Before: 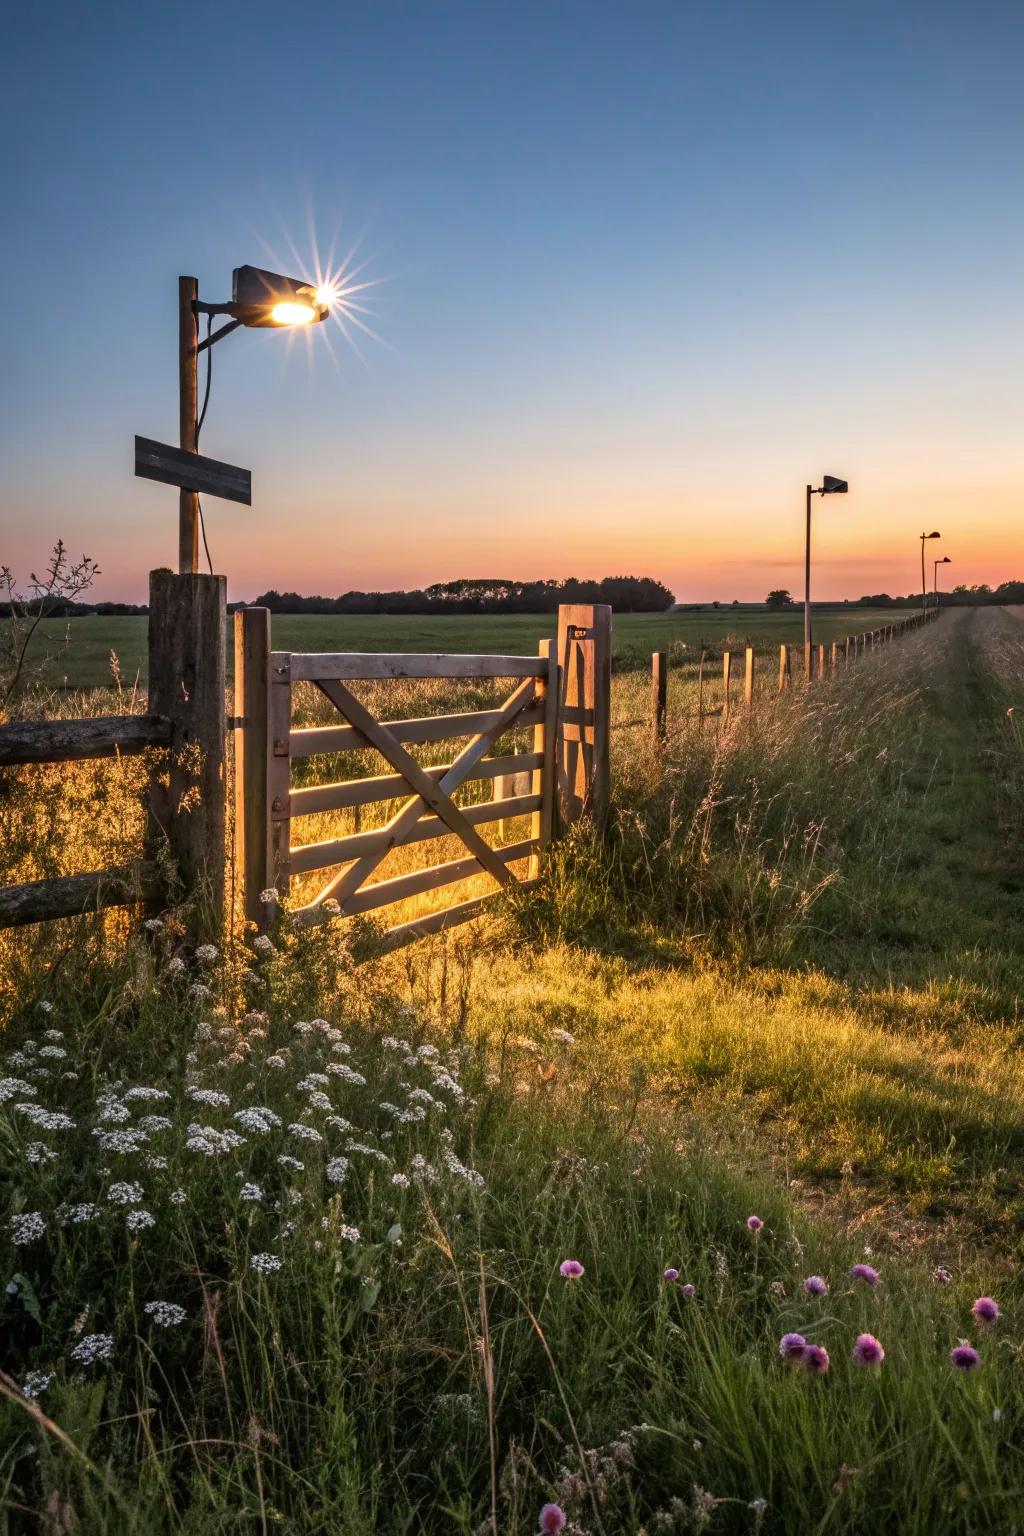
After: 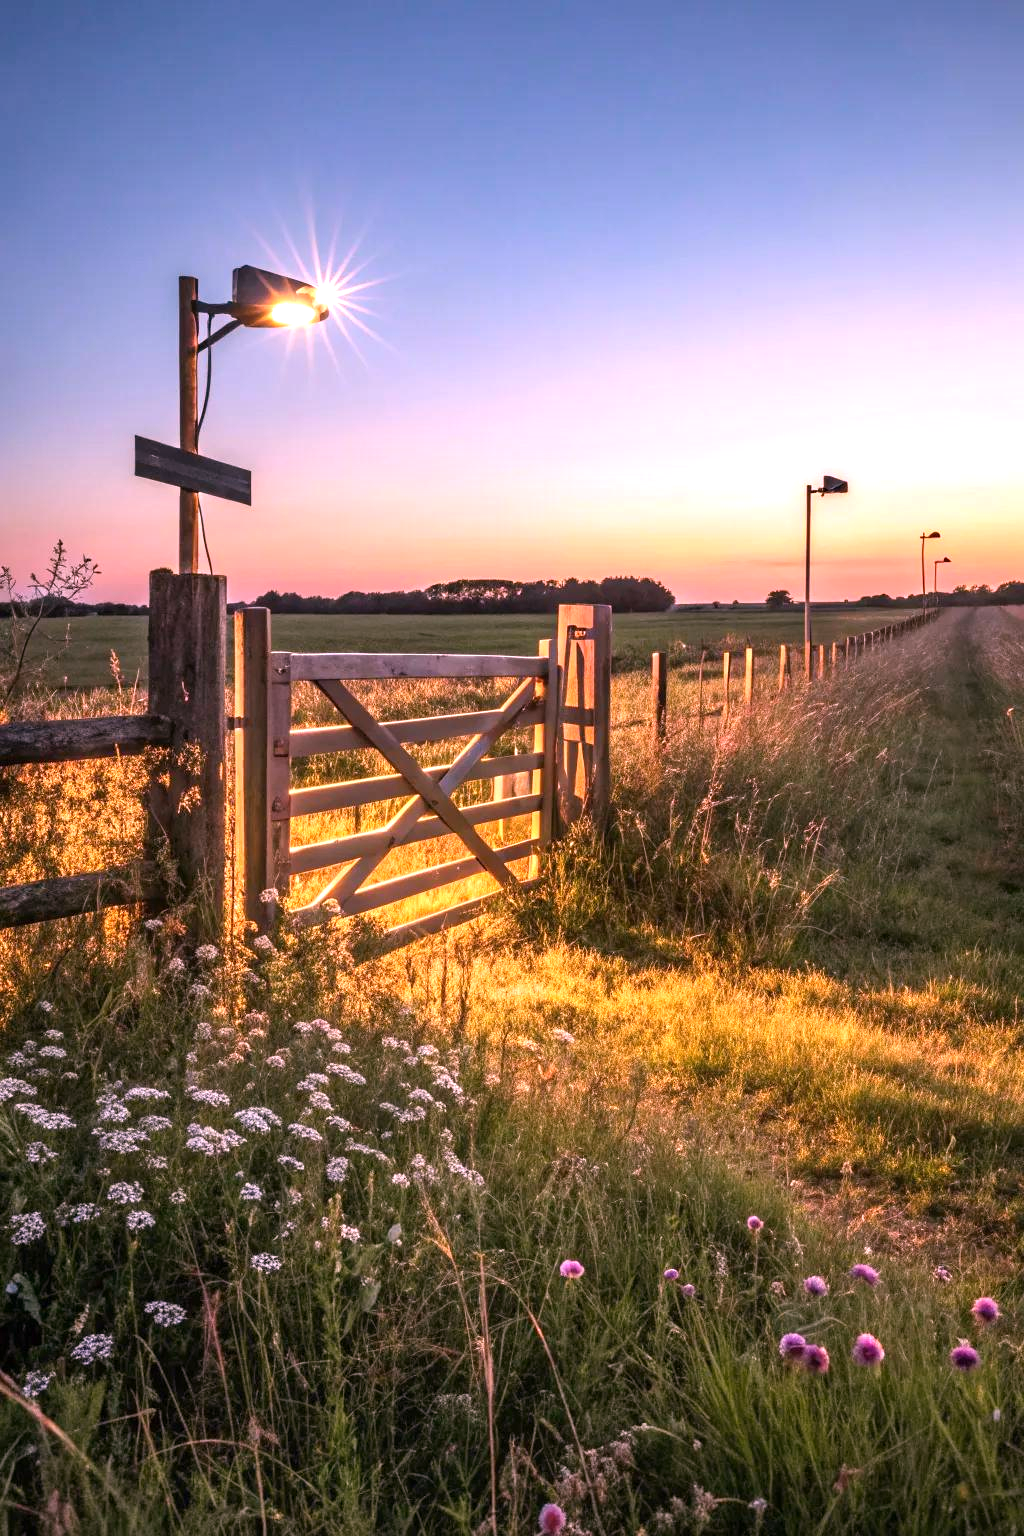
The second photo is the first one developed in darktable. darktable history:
exposure: exposure 0.496 EV, compensate highlight preservation false
white balance: red 1.188, blue 1.11
